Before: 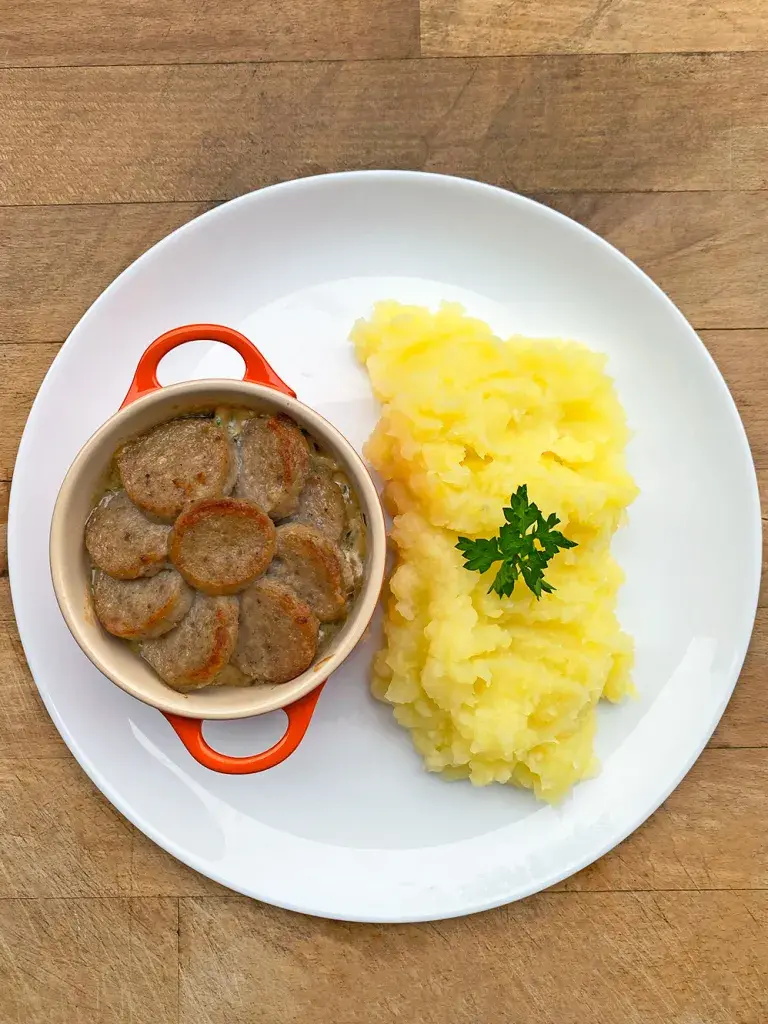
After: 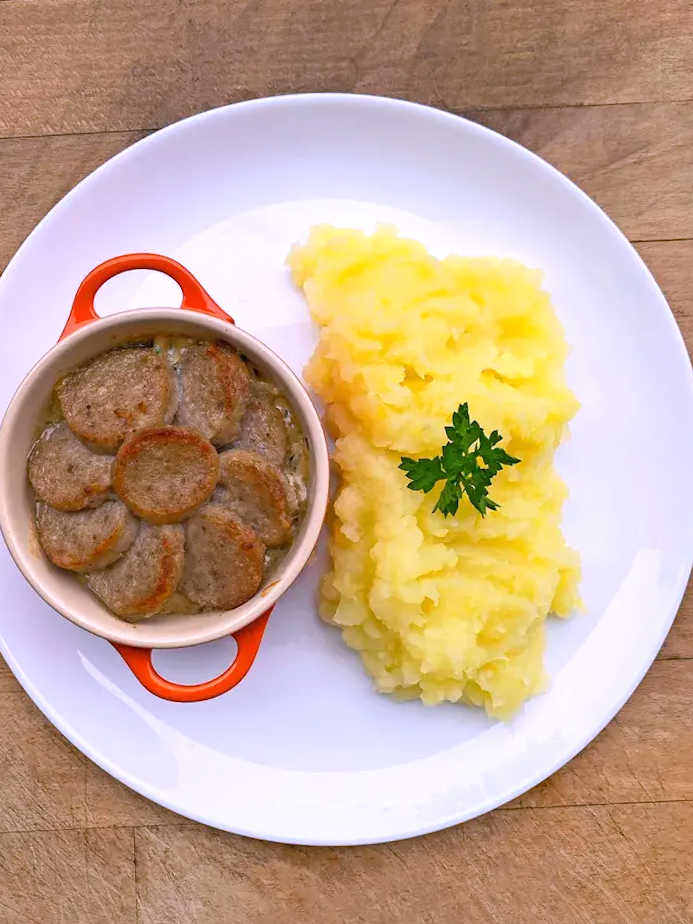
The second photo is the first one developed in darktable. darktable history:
crop and rotate: angle 1.96°, left 5.673%, top 5.673%
white balance: red 1.042, blue 1.17
